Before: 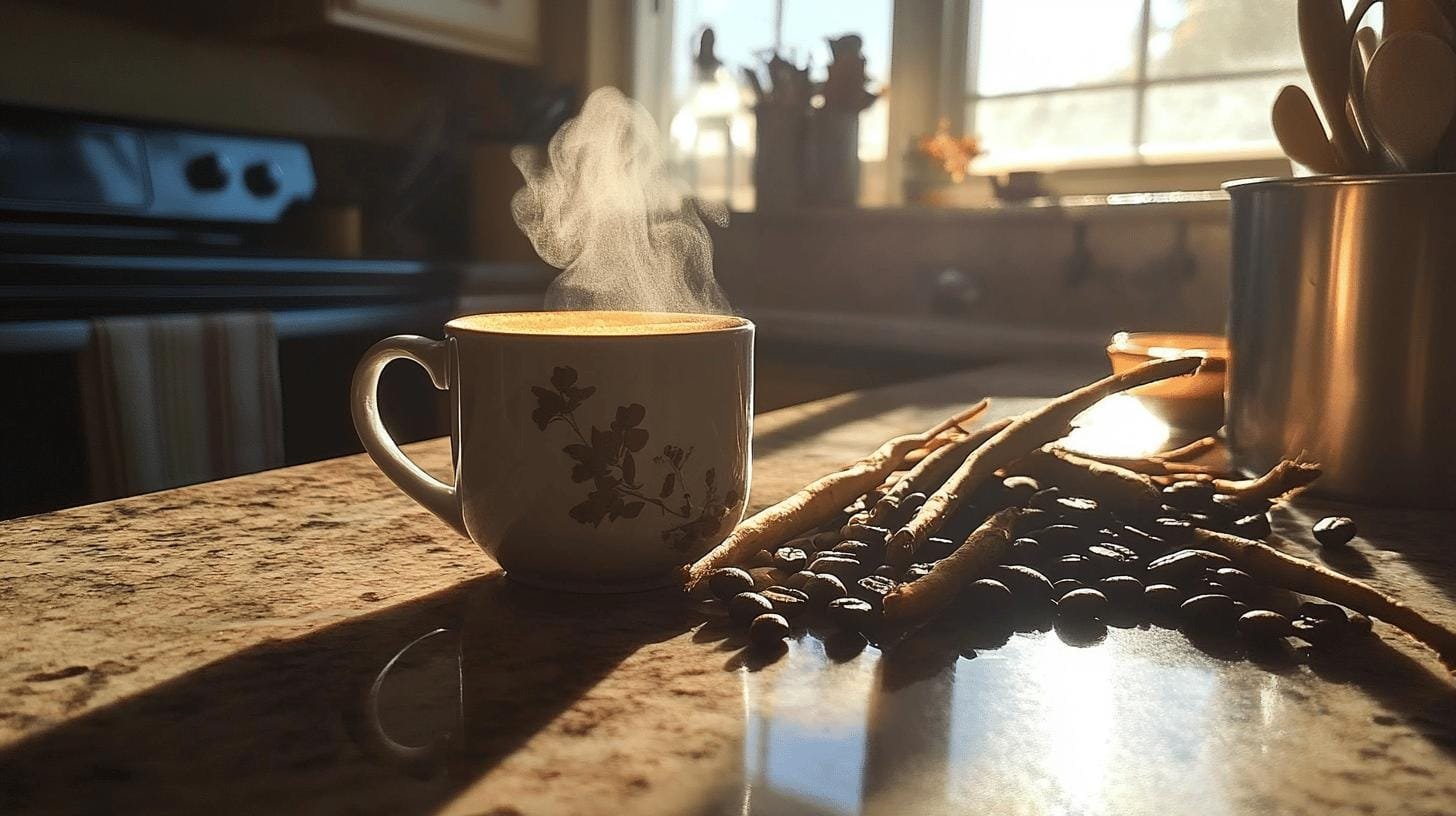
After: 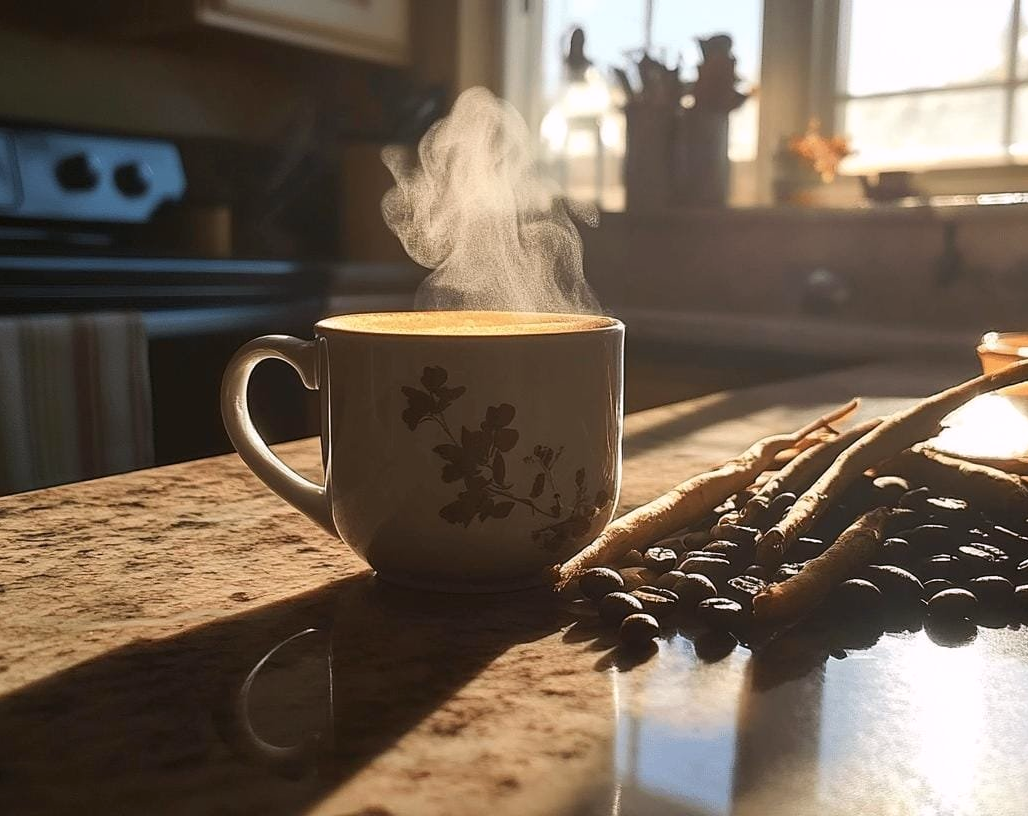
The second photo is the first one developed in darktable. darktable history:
color correction: highlights a* 3.08, highlights b* -1.52, shadows a* -0.11, shadows b* 2.09, saturation 0.978
crop and rotate: left 8.956%, right 20.401%
